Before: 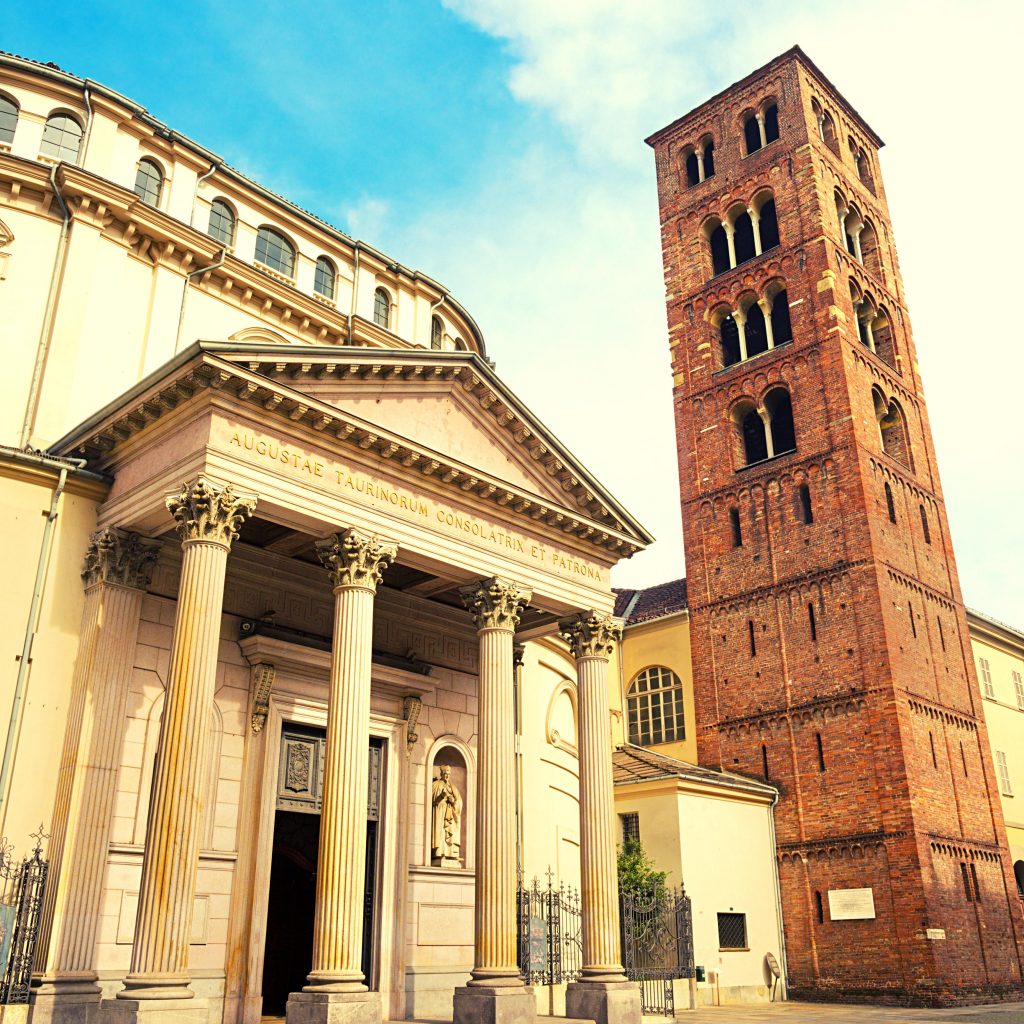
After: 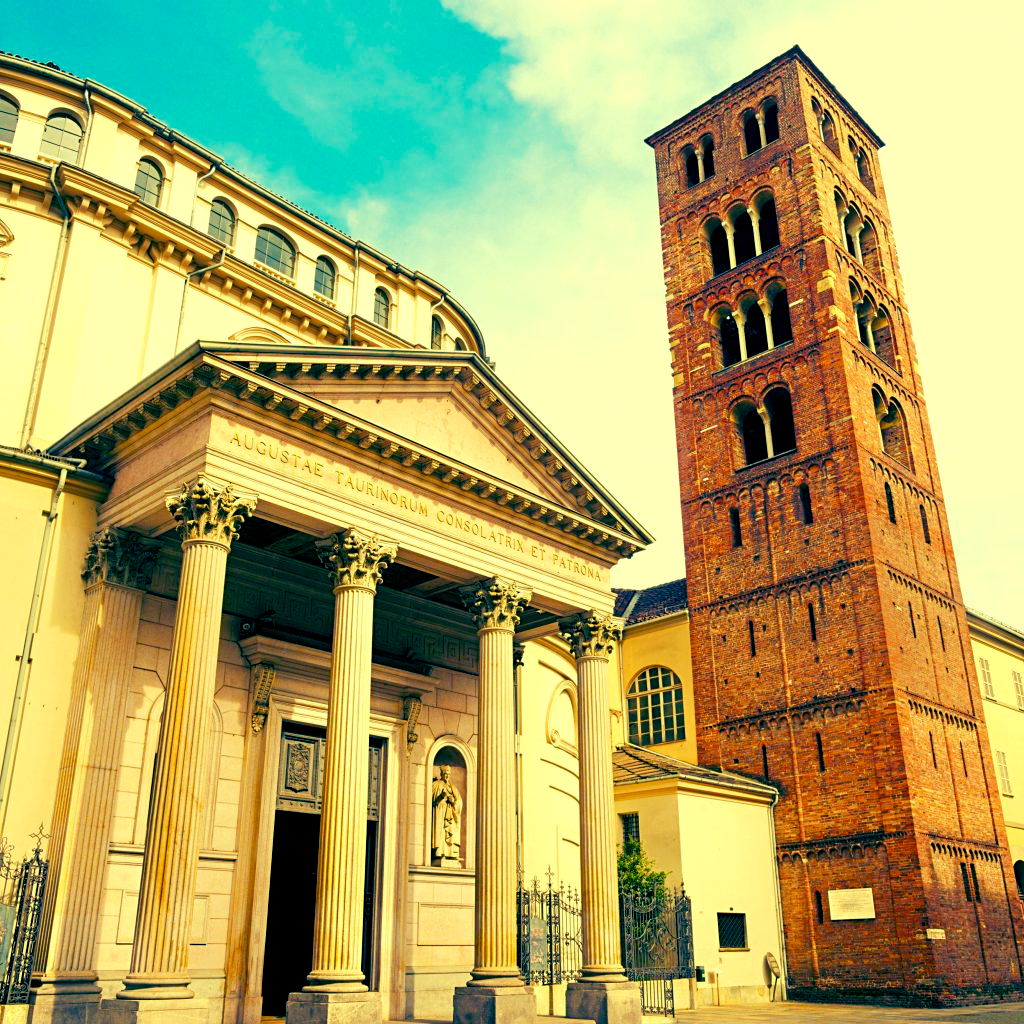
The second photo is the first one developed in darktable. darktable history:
color balance: mode lift, gamma, gain (sRGB), lift [1, 0.69, 1, 1], gamma [1, 1.482, 1, 1], gain [1, 1, 1, 0.802]
color balance rgb: shadows lift › luminance -28.76%, shadows lift › chroma 15%, shadows lift › hue 270°, power › chroma 1%, power › hue 255°, highlights gain › luminance 7.14%, highlights gain › chroma 2%, highlights gain › hue 90°, global offset › luminance -0.29%, global offset › hue 260°, perceptual saturation grading › global saturation 20%, perceptual saturation grading › highlights -13.92%, perceptual saturation grading › shadows 50%
white balance: red 0.986, blue 1.01
